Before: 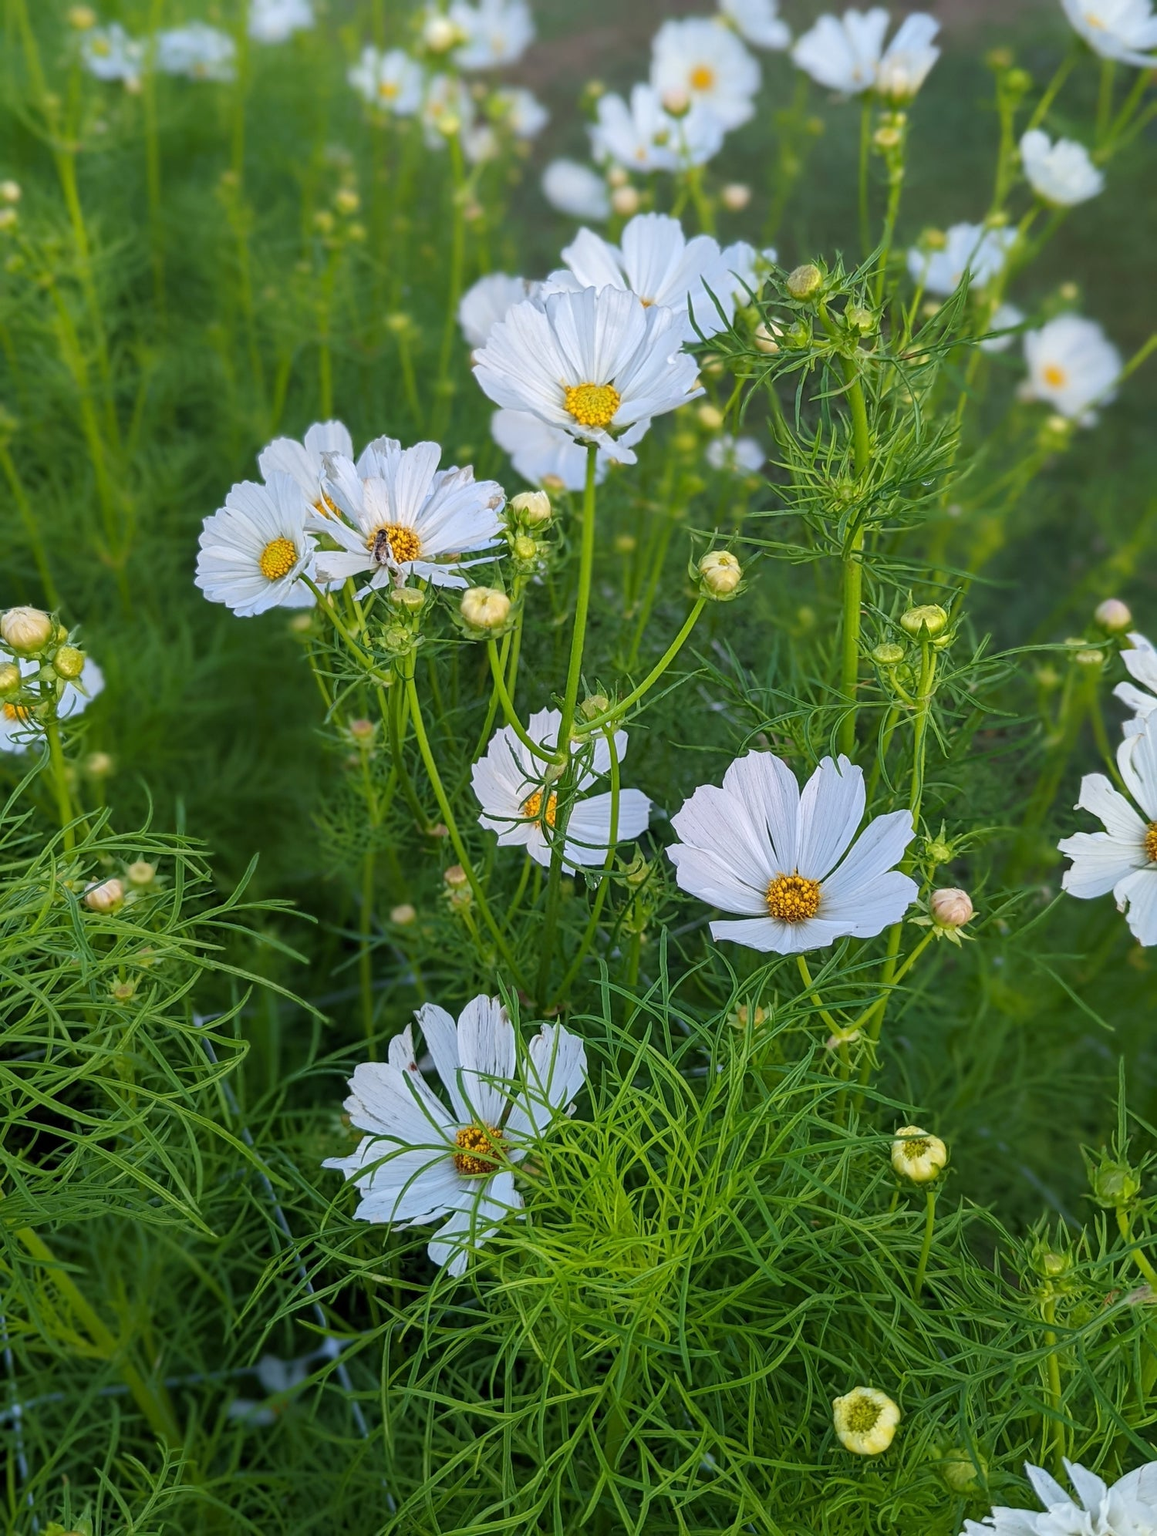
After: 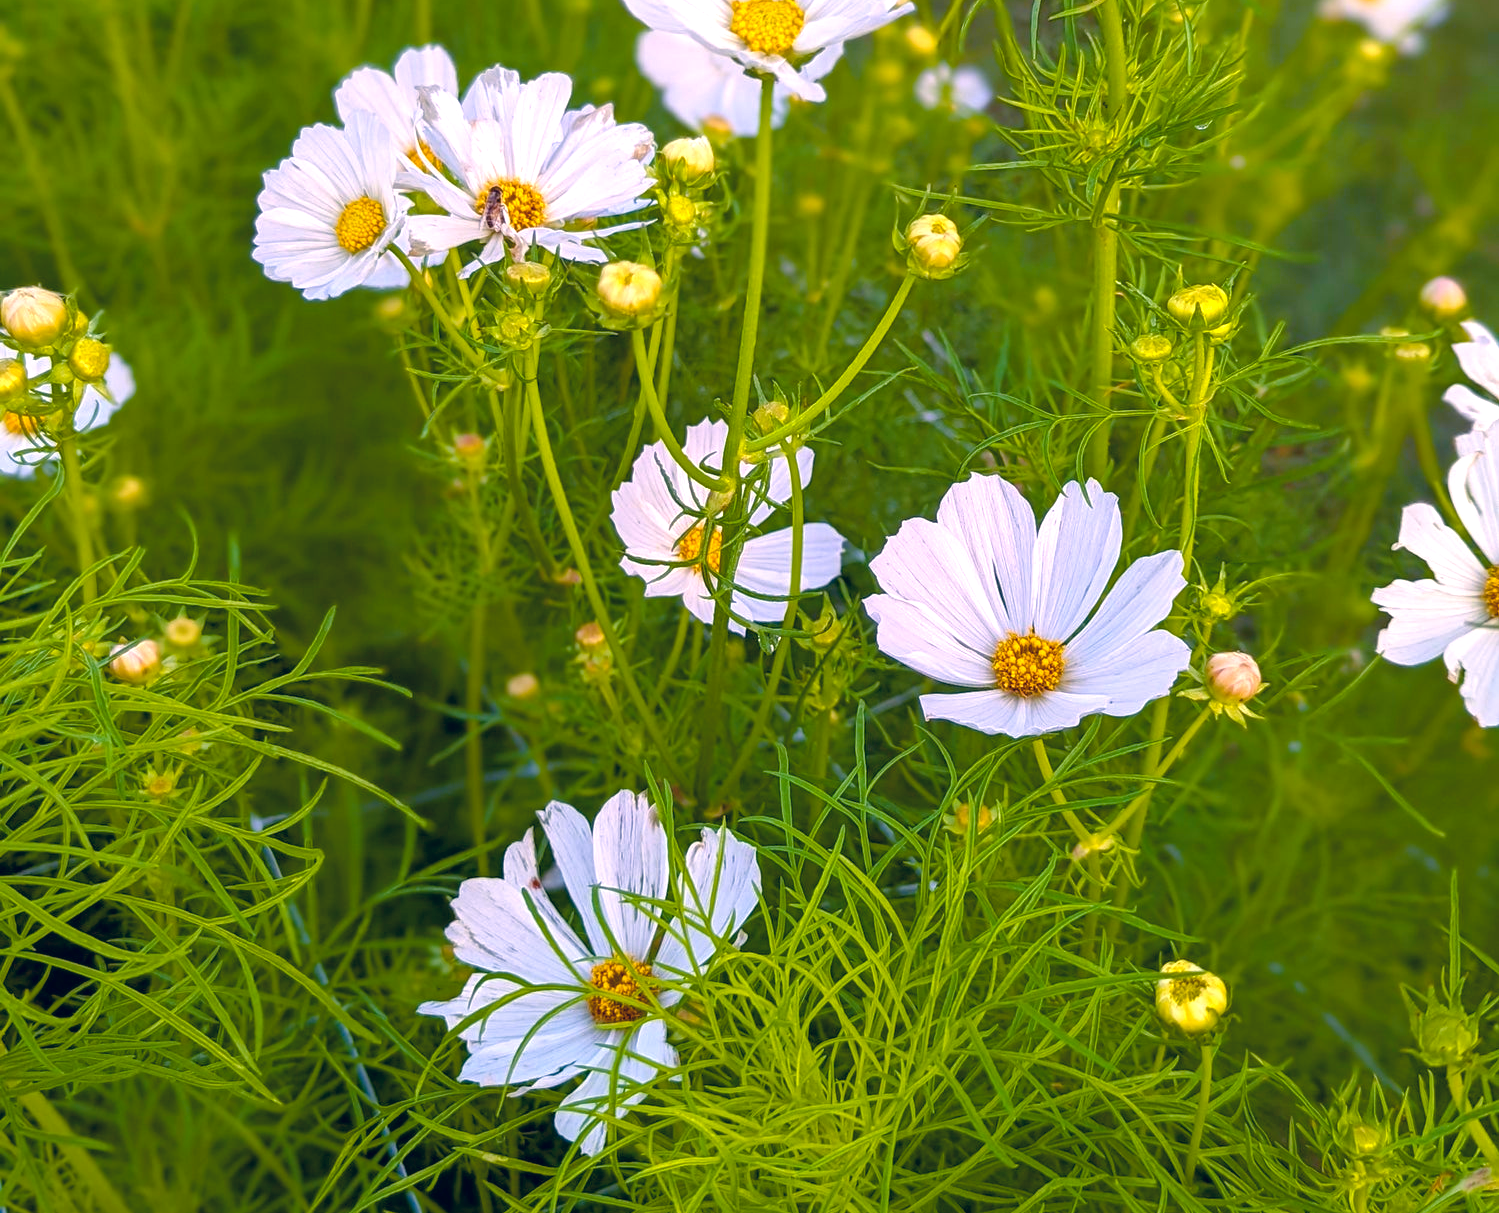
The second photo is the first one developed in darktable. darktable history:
crop and rotate: top 25.14%, bottom 13.959%
tone equalizer: -8 EV 0.236 EV, -7 EV 0.392 EV, -6 EV 0.38 EV, -5 EV 0.226 EV, -3 EV -0.273 EV, -2 EV -0.395 EV, -1 EV -0.411 EV, +0 EV -0.279 EV, edges refinement/feathering 500, mask exposure compensation -1.57 EV, preserve details no
color correction: highlights a* 14.13, highlights b* 5.95, shadows a* -6.23, shadows b* -15.66, saturation 0.835
color balance rgb: shadows lift › chroma 9.687%, shadows lift › hue 43.75°, highlights gain › chroma 0.897%, highlights gain › hue 26°, linear chroma grading › global chroma 49.972%, perceptual saturation grading › global saturation 27.603%, perceptual saturation grading › highlights -25.54%, perceptual saturation grading › shadows 26.055%, perceptual brilliance grading › highlights 7.488%, perceptual brilliance grading › mid-tones 3.337%, perceptual brilliance grading › shadows 1.916%, global vibrance 9.488%
exposure: black level correction 0, exposure 0.703 EV, compensate highlight preservation false
